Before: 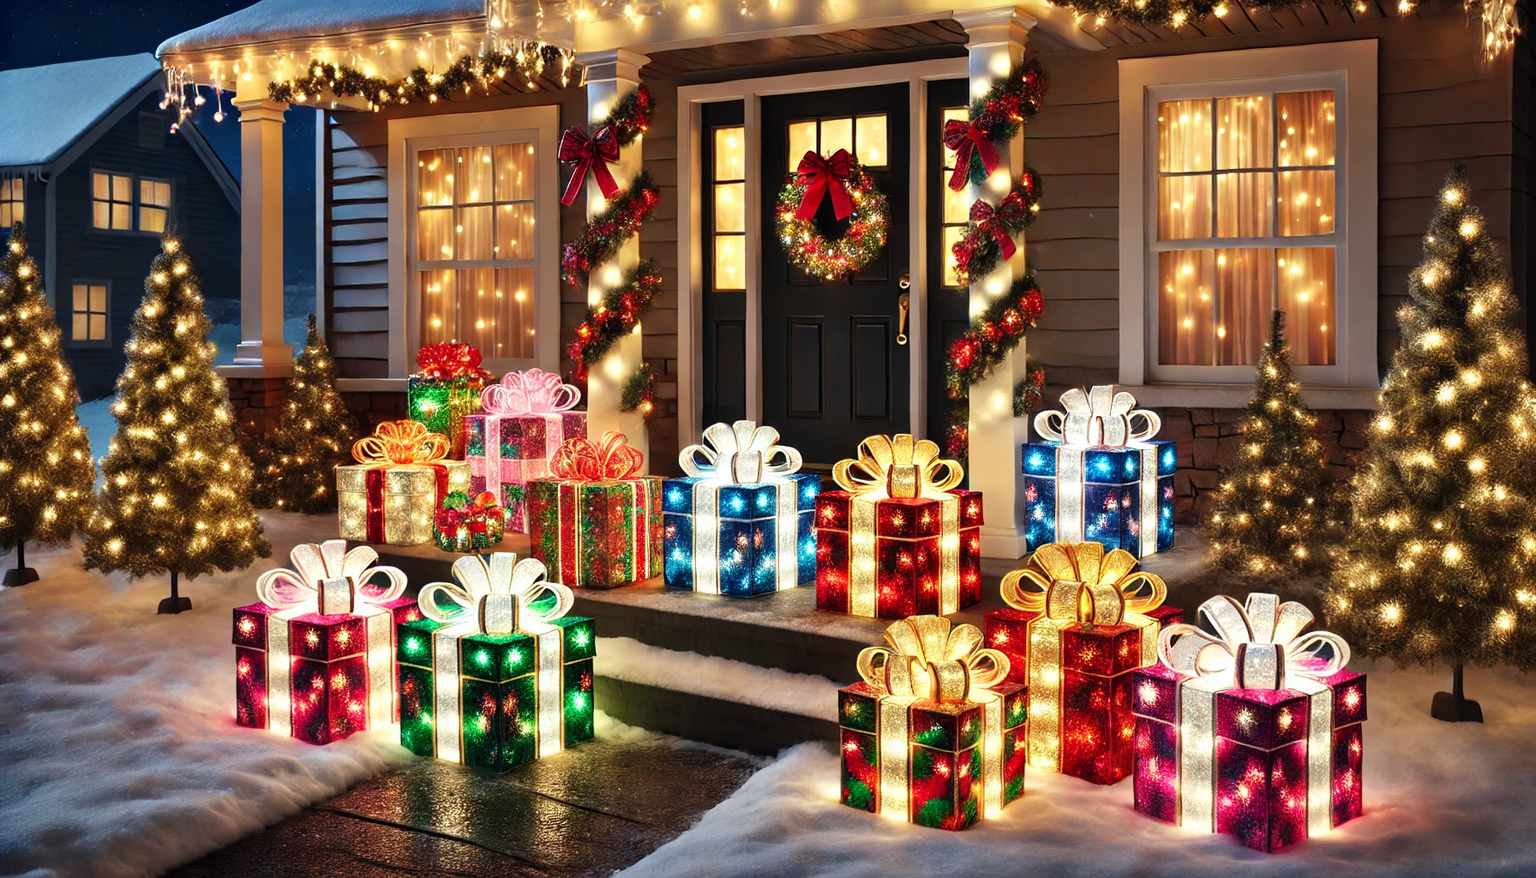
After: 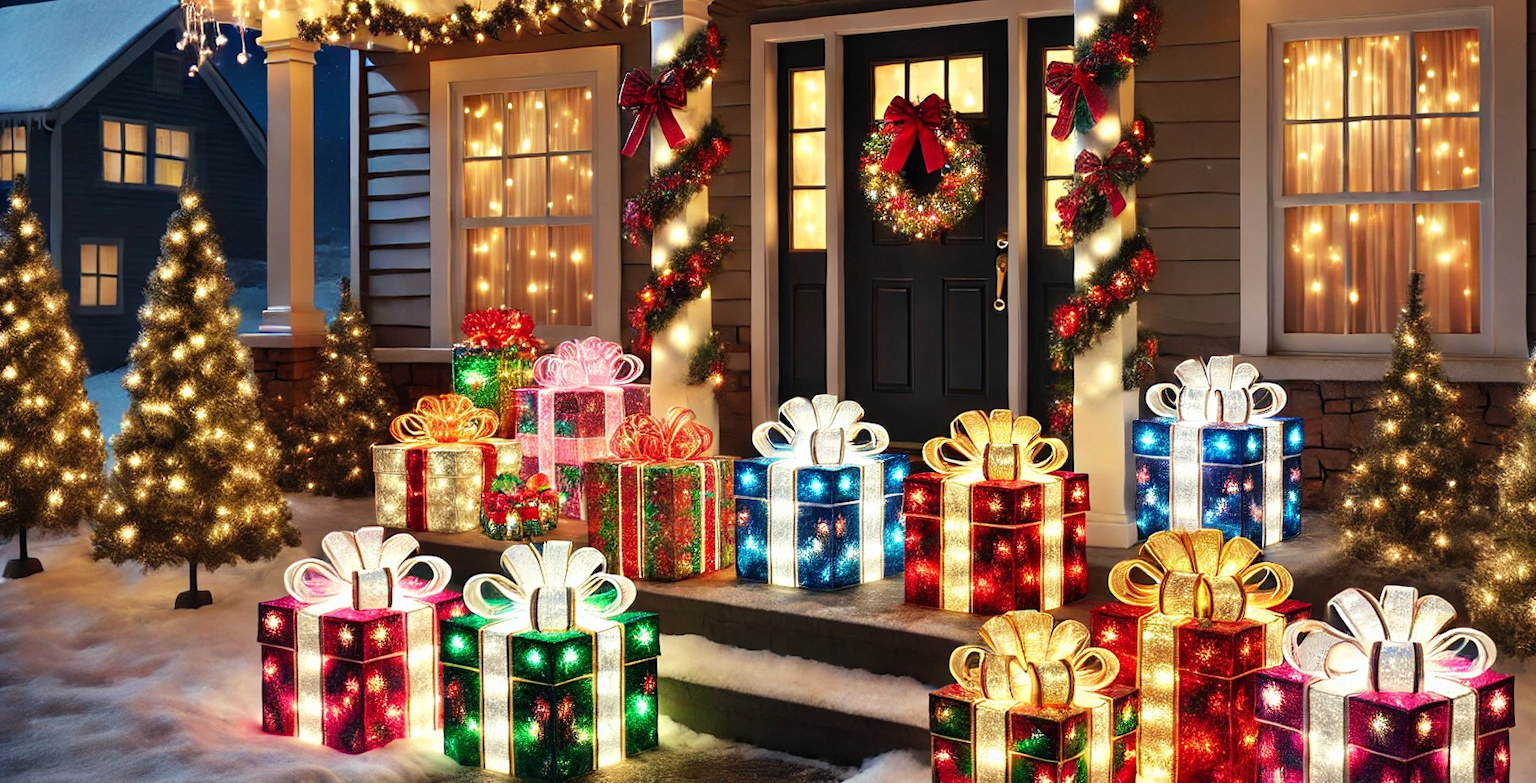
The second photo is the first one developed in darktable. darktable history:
crop: top 7.395%, right 9.747%, bottom 11.944%
